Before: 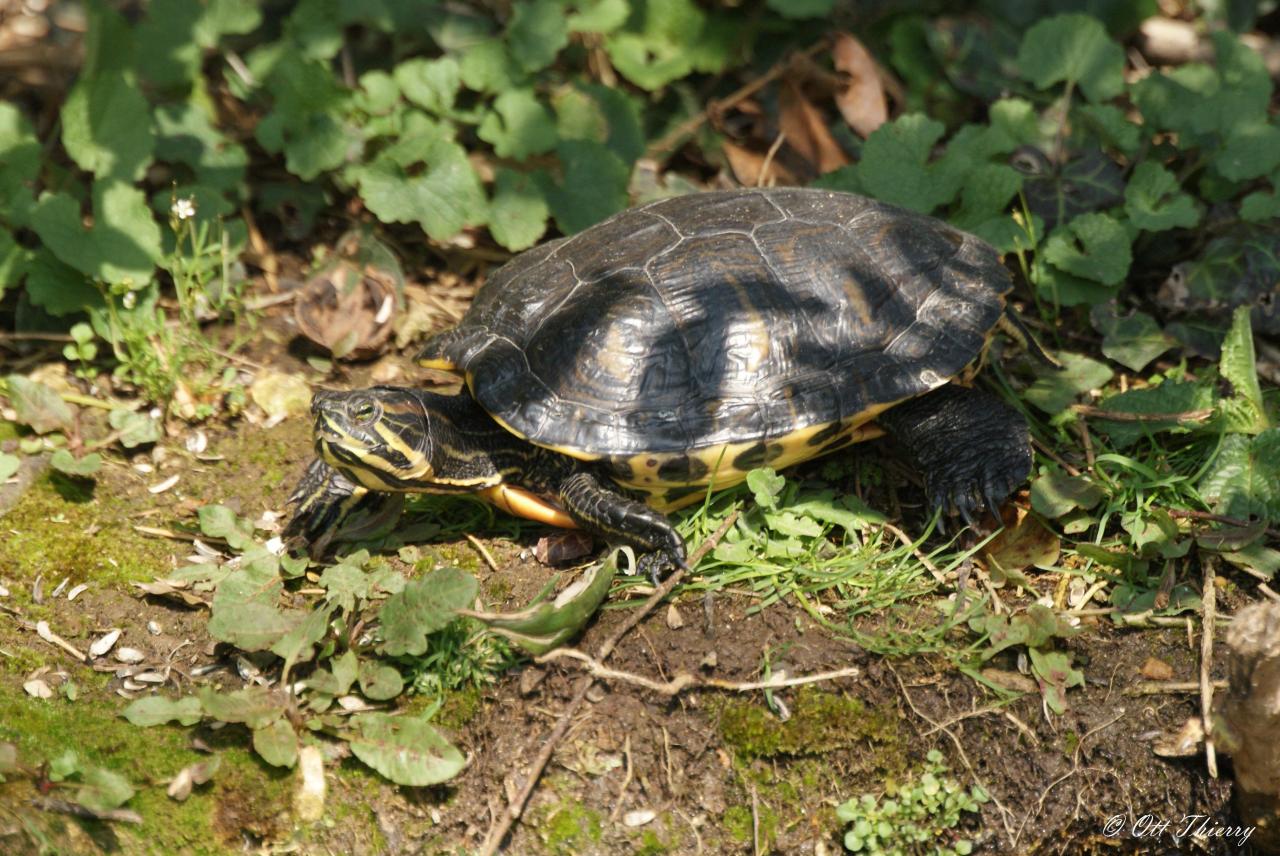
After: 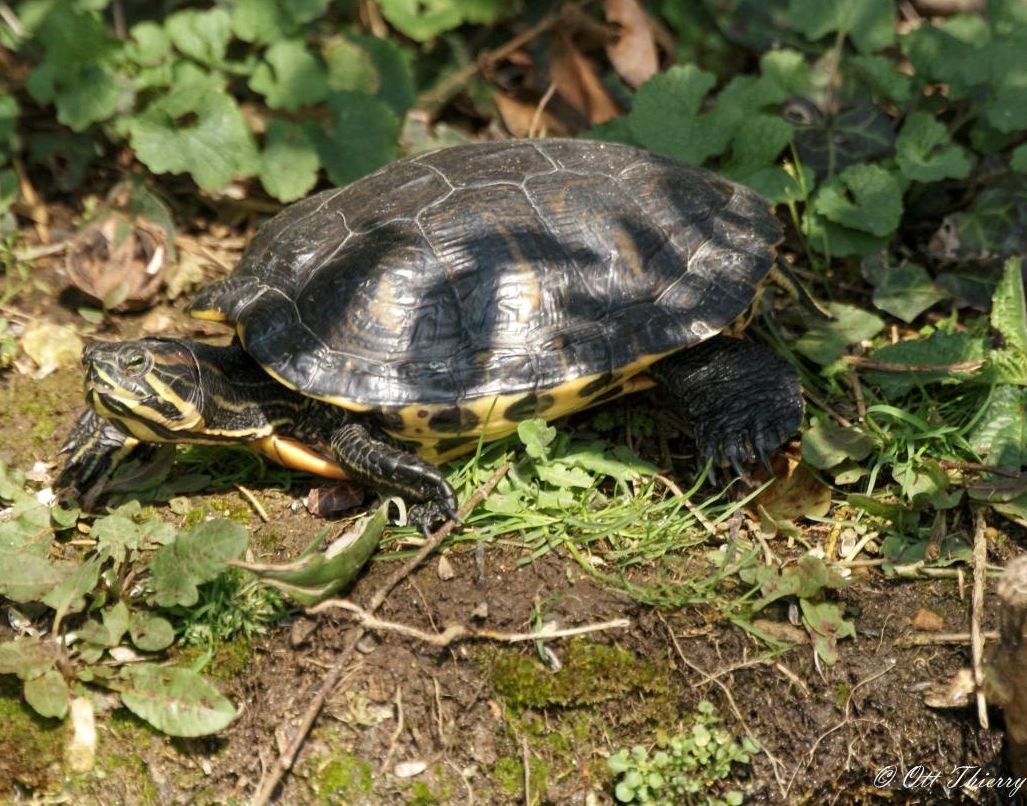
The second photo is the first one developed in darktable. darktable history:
crop and rotate: left 17.959%, top 5.771%, right 1.742%
local contrast: highlights 100%, shadows 100%, detail 120%, midtone range 0.2
